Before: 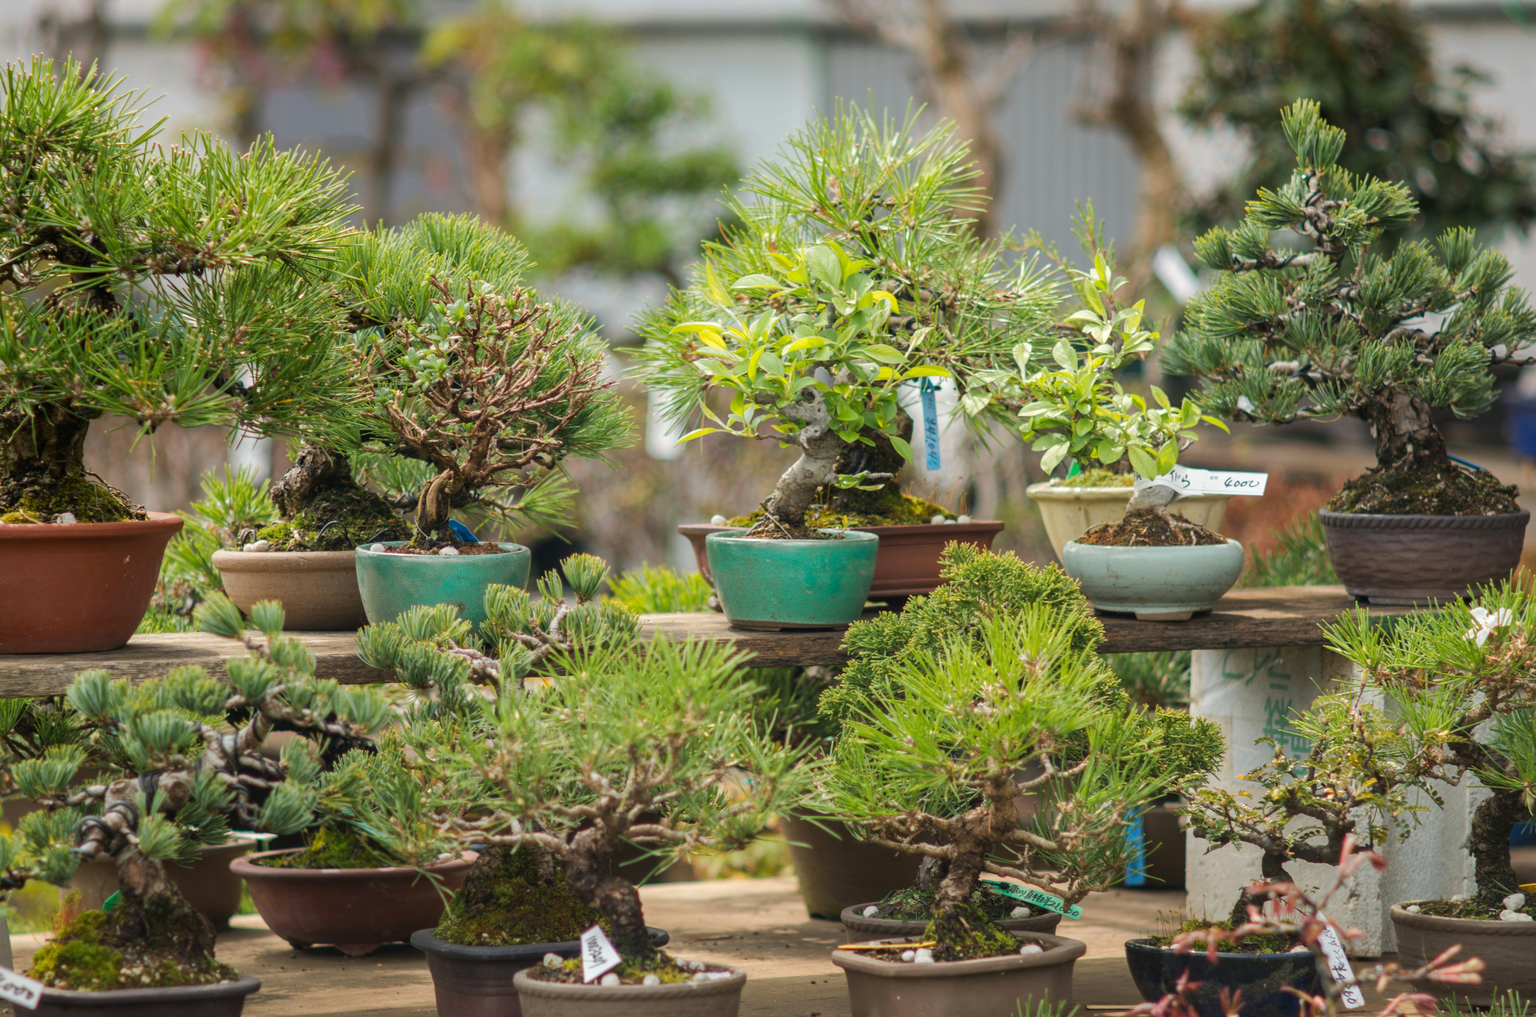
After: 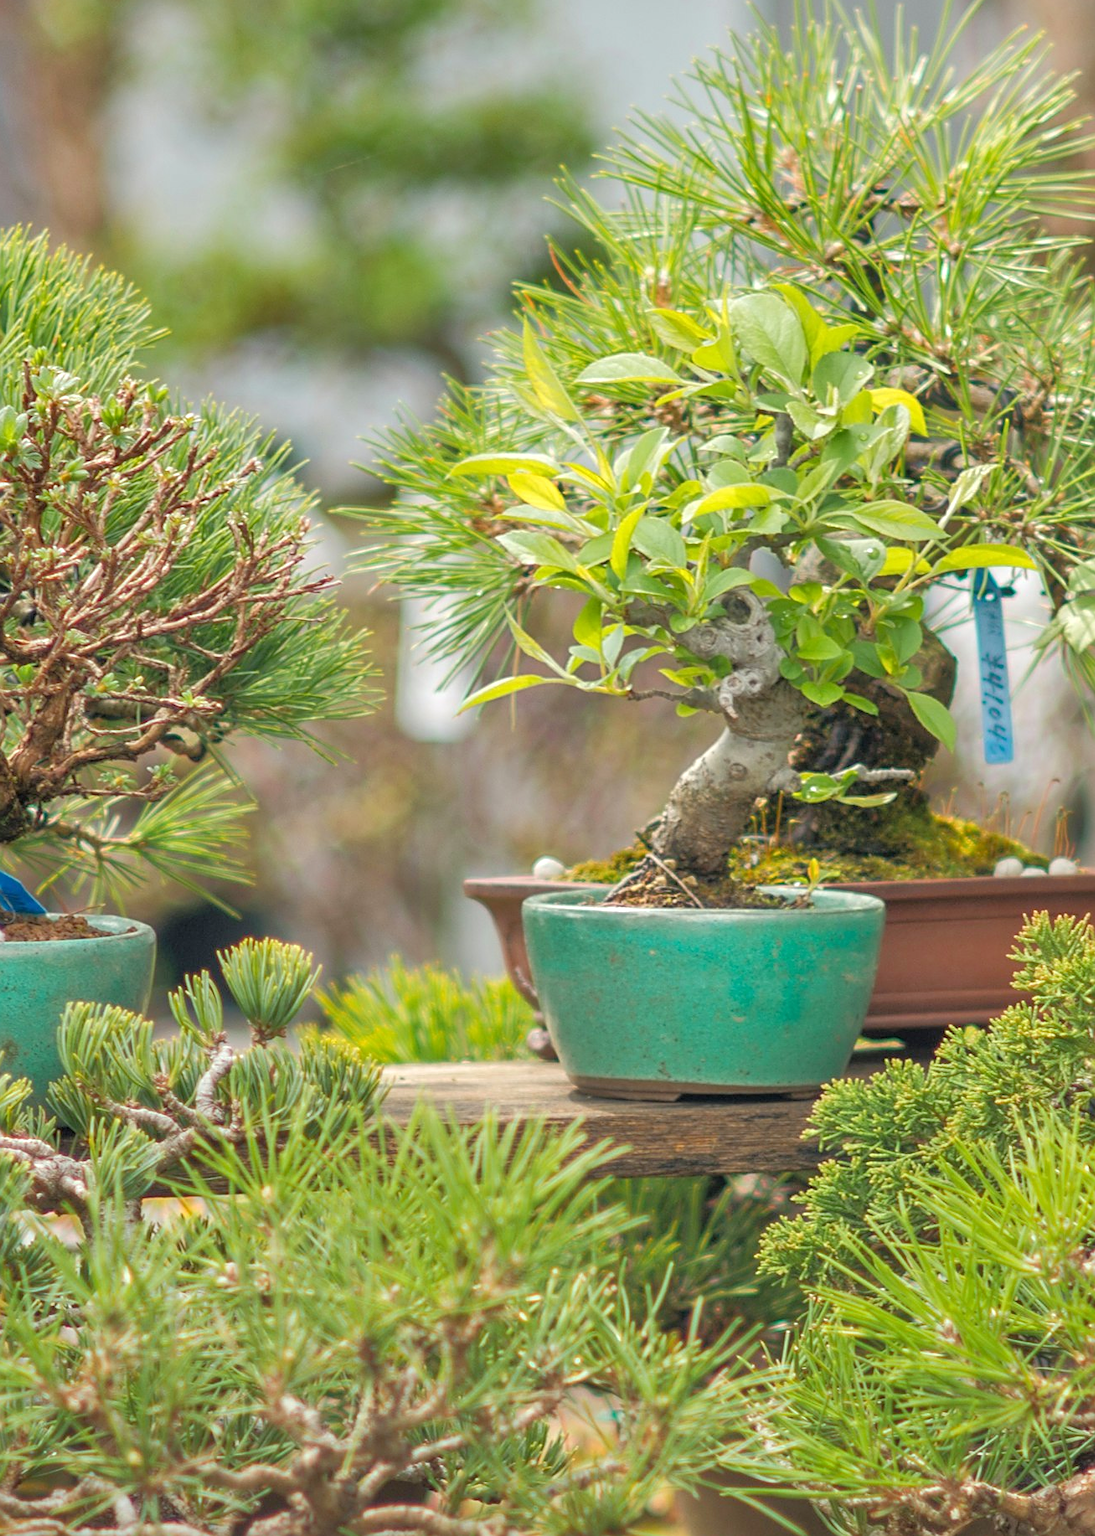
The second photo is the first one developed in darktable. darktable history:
tone equalizer: -7 EV 0.146 EV, -6 EV 0.623 EV, -5 EV 1.12 EV, -4 EV 1.36 EV, -3 EV 1.16 EV, -2 EV 0.6 EV, -1 EV 0.153 EV
sharpen: on, module defaults
crop and rotate: left 29.715%, top 10.404%, right 36.199%, bottom 17.458%
